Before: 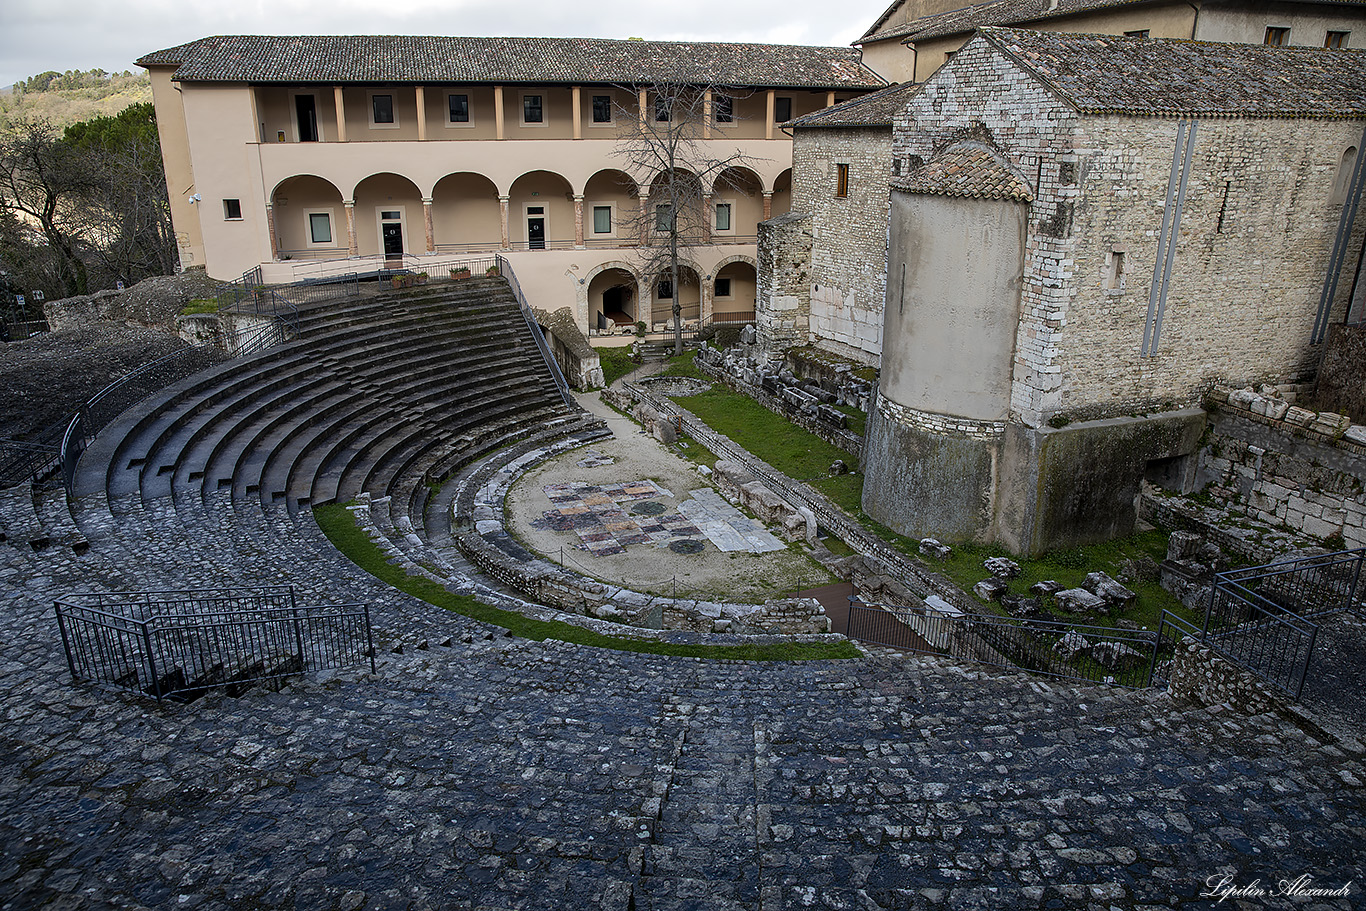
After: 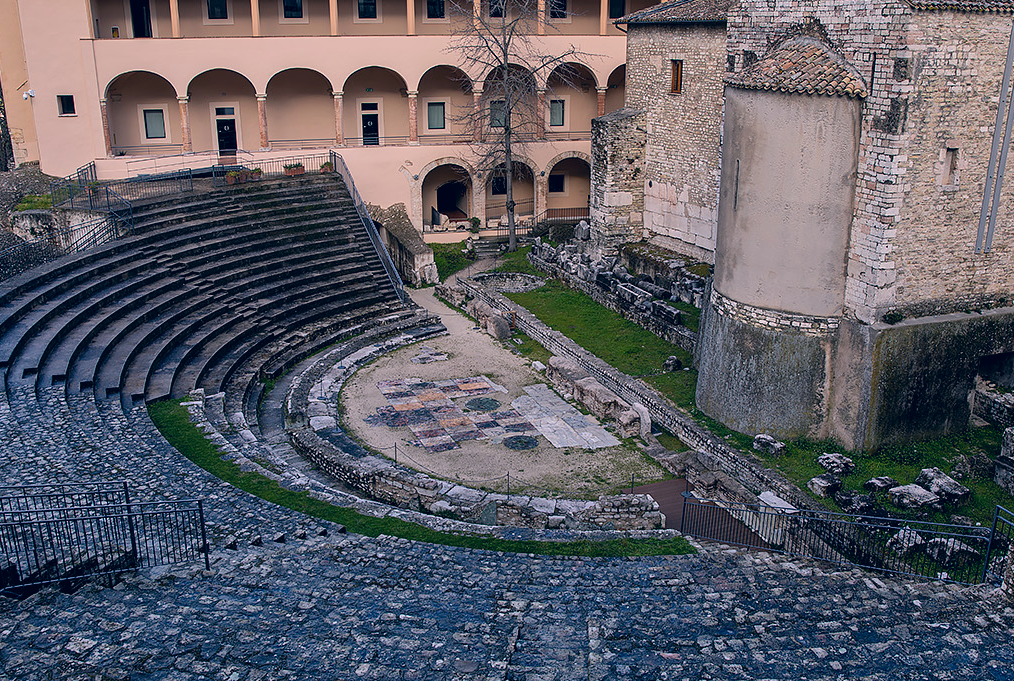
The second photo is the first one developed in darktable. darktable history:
crop and rotate: left 12.175%, top 11.486%, right 13.587%, bottom 13.657%
shadows and highlights: shadows 43.84, white point adjustment -1.41, soften with gaussian
contrast brightness saturation: saturation 0.104
color correction: highlights a* 14.01, highlights b* 5.86, shadows a* -4.96, shadows b* -15.74, saturation 0.874
